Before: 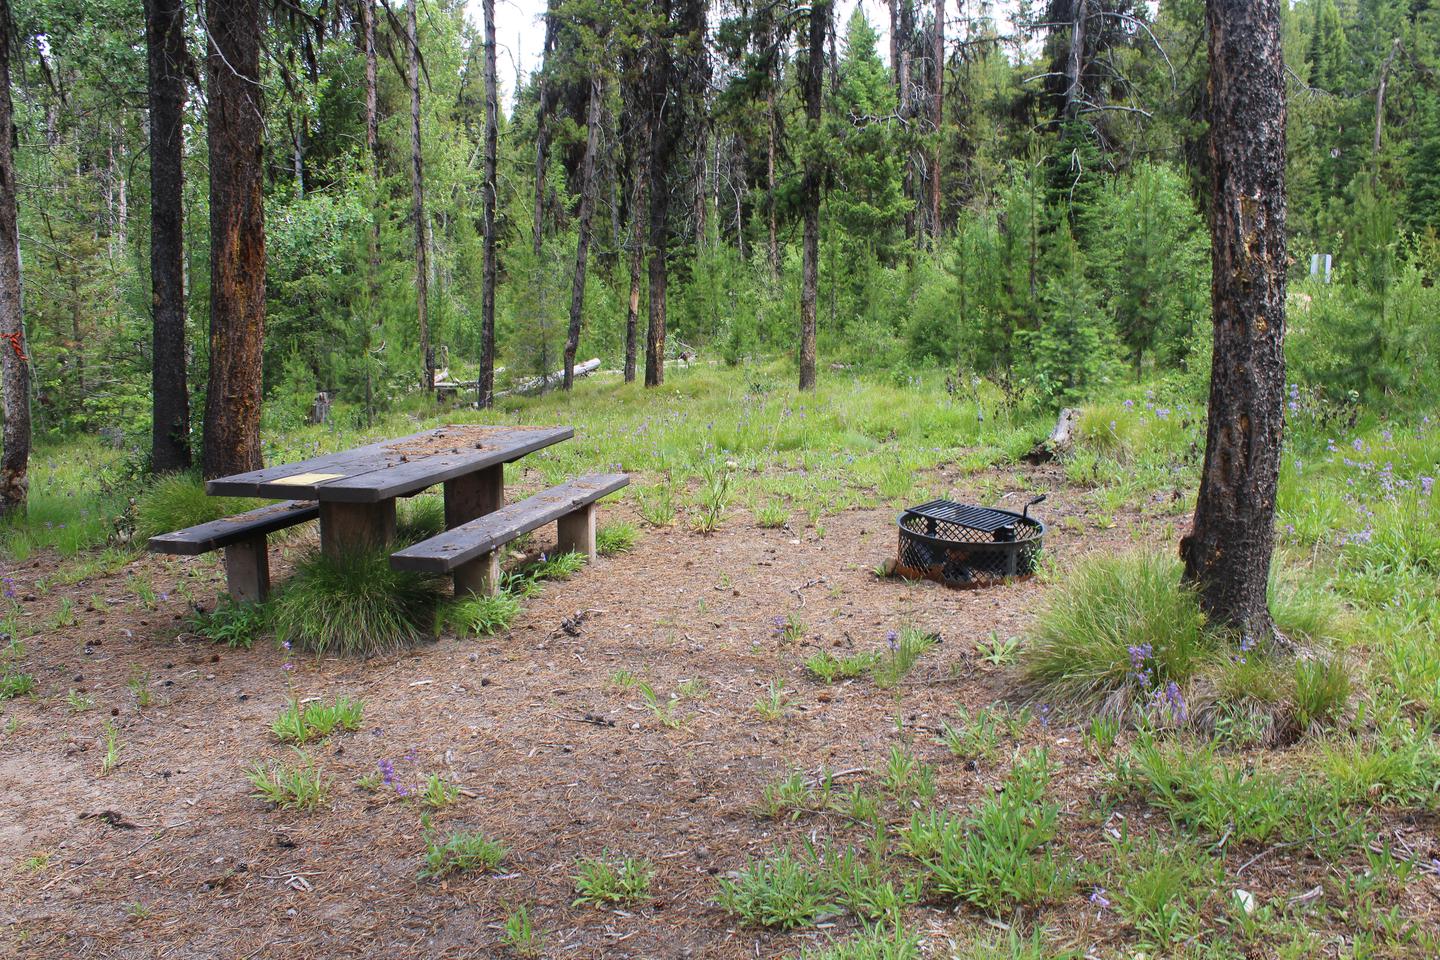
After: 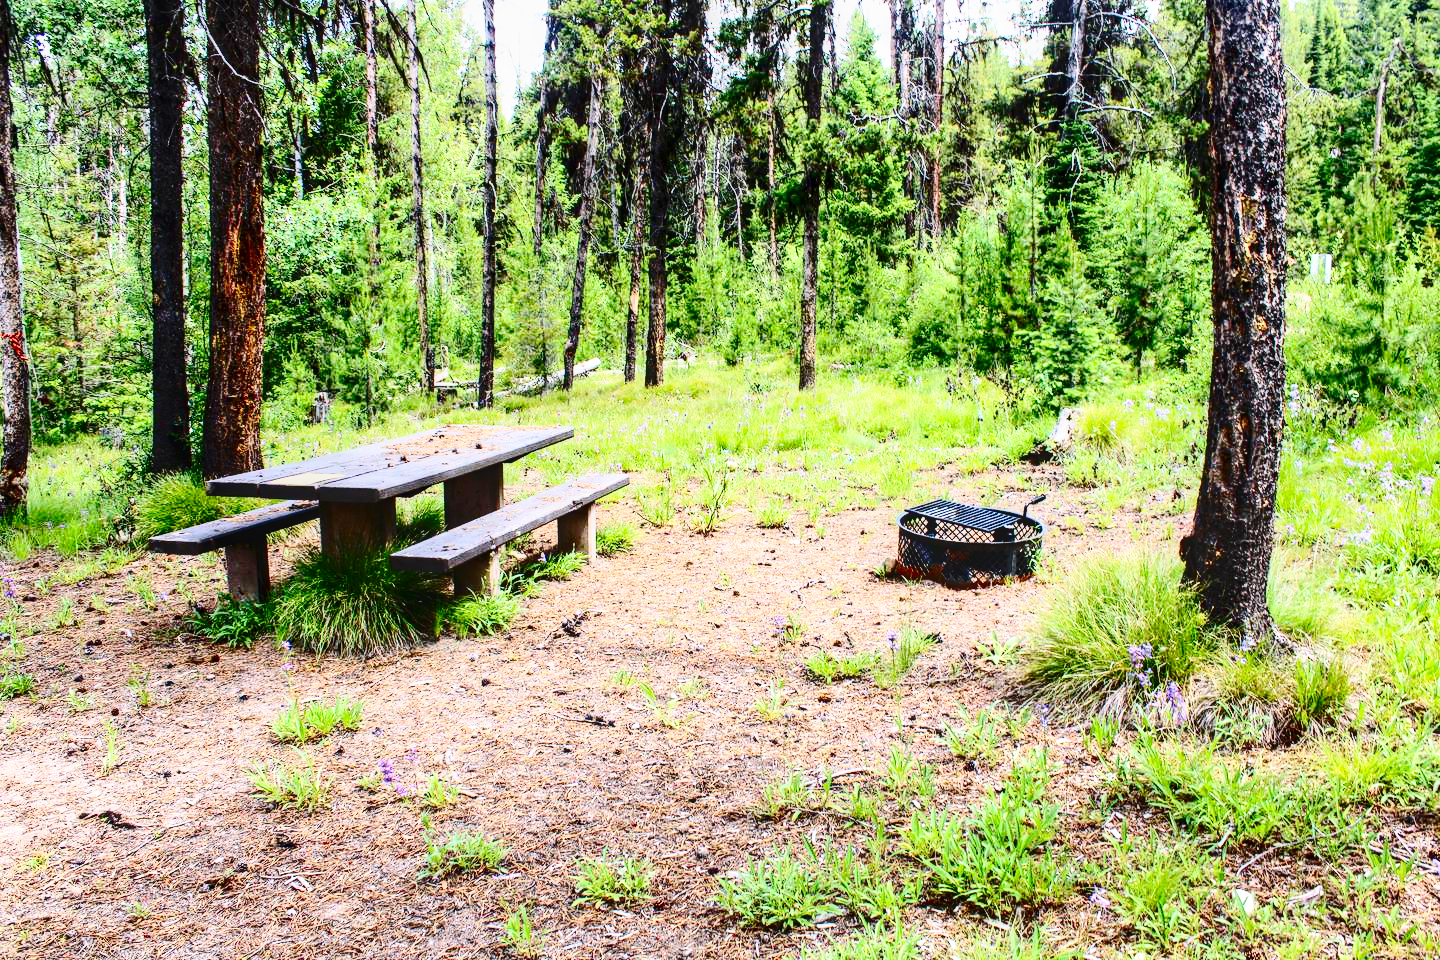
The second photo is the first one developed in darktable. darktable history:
shadows and highlights: highlights color adjustment 41.91%, low approximation 0.01, soften with gaussian
exposure: black level correction 0.007, compensate exposure bias true, compensate highlight preservation false
base curve: curves: ch0 [(0, 0) (0.032, 0.037) (0.105, 0.228) (0.435, 0.76) (0.856, 0.983) (1, 1)], preserve colors none
contrast brightness saturation: contrast 0.398, brightness 0.041, saturation 0.259
local contrast: on, module defaults
